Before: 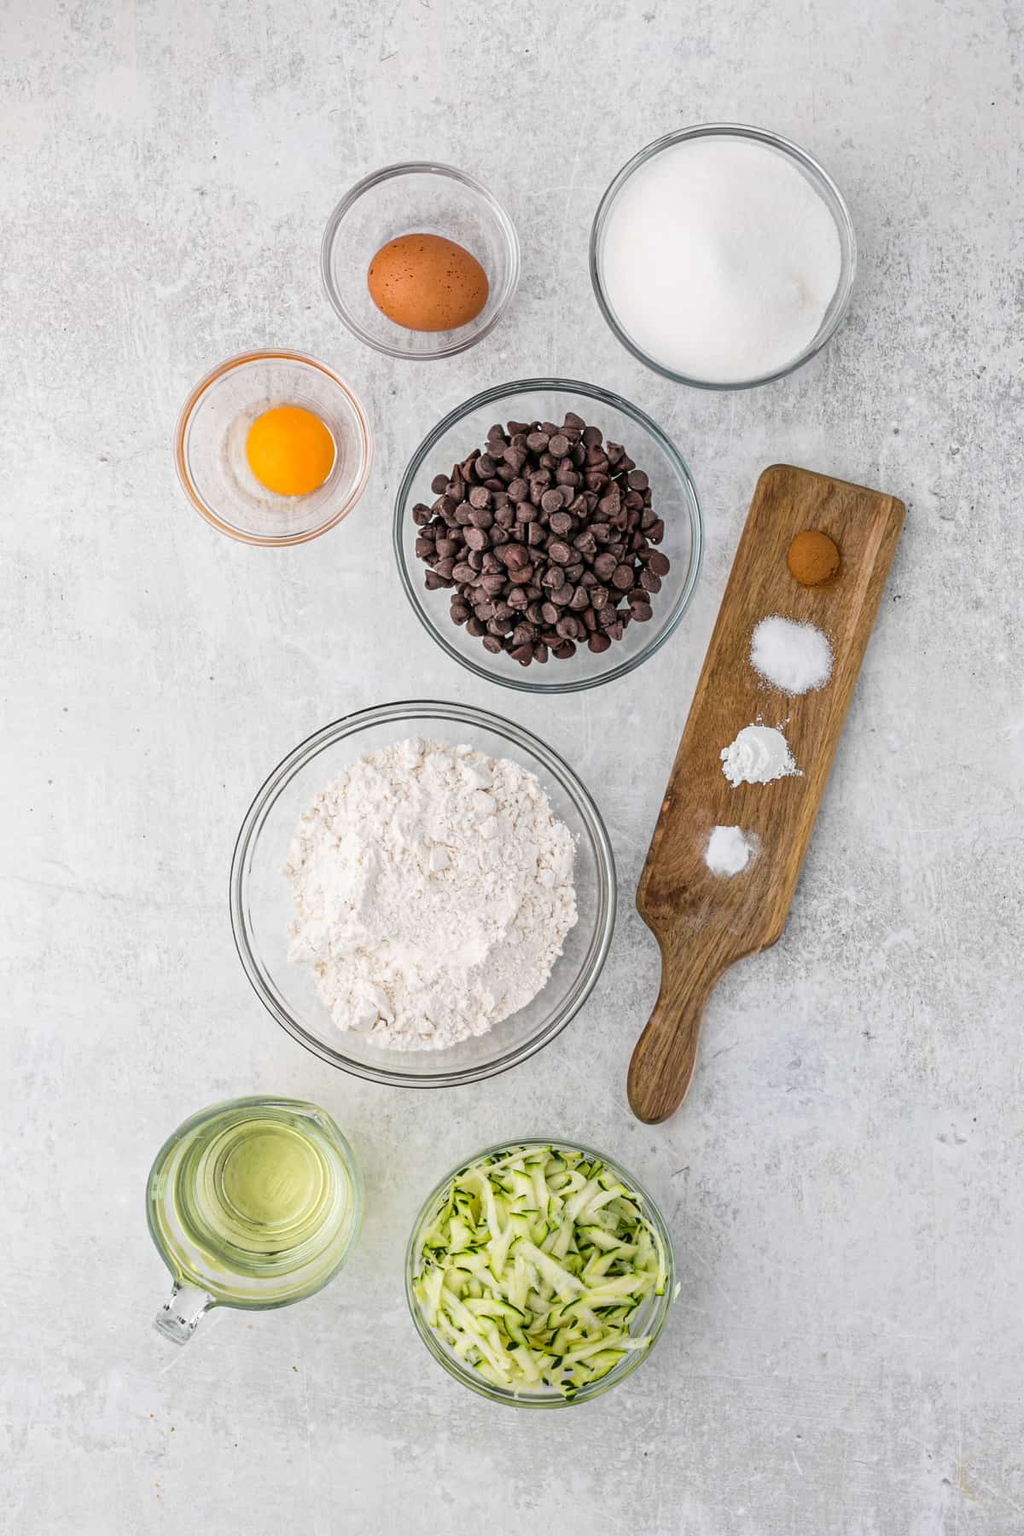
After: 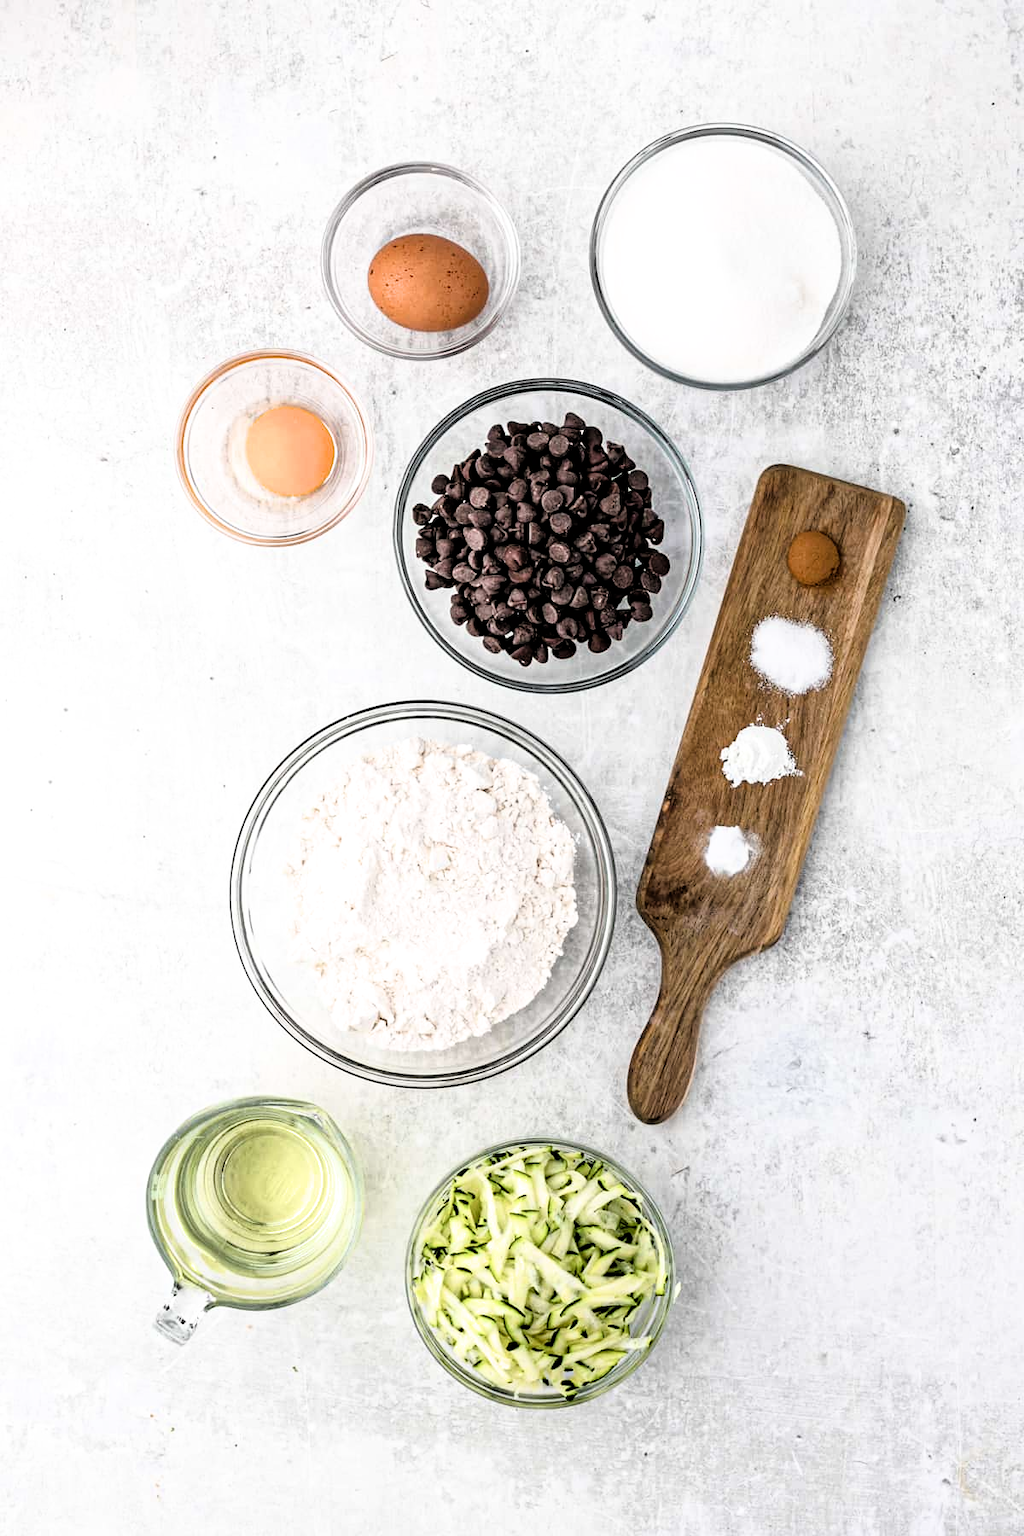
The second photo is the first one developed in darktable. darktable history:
filmic rgb: black relative exposure -3.61 EV, white relative exposure 2.15 EV, hardness 3.63
